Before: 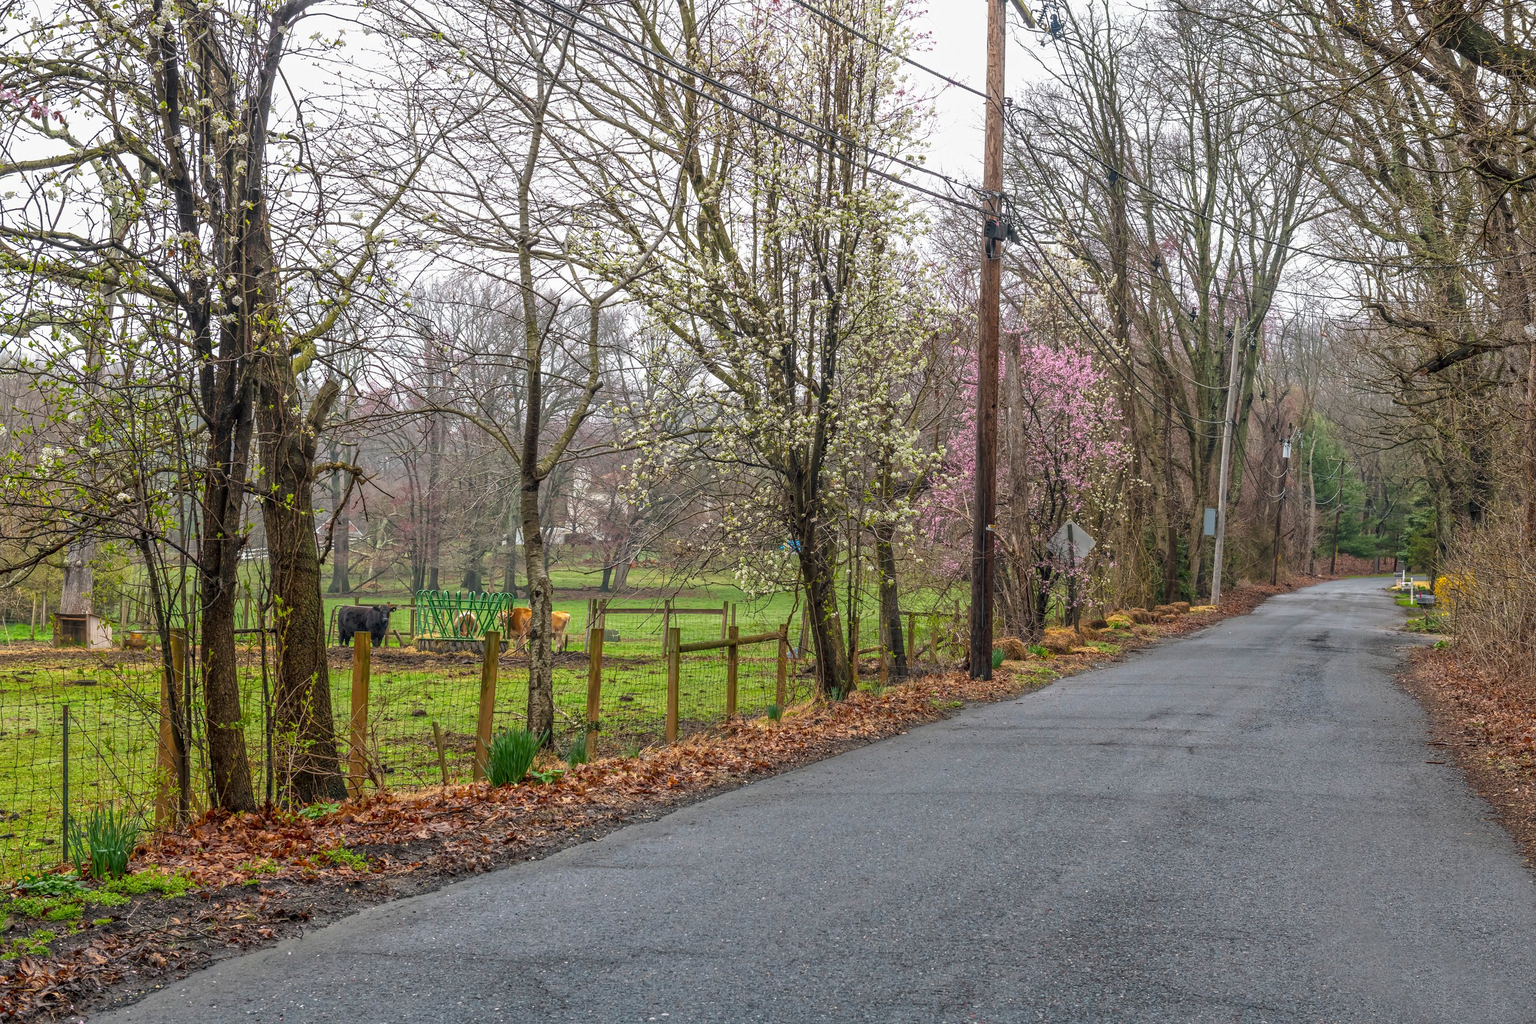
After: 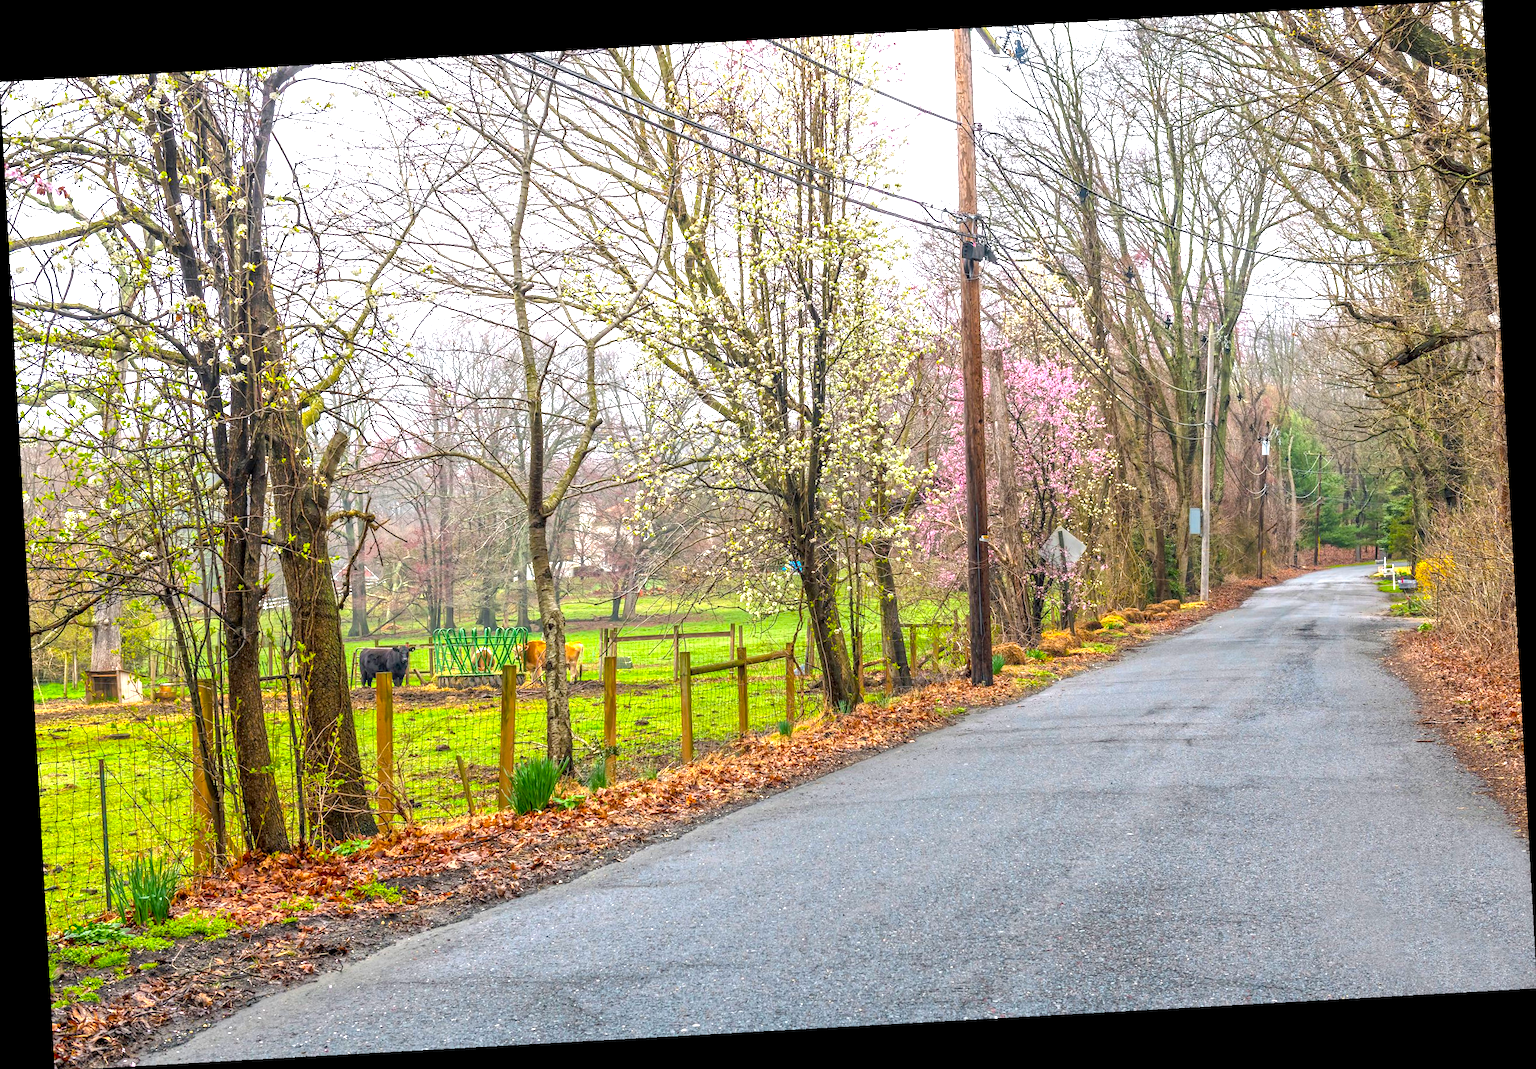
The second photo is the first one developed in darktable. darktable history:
rotate and perspective: rotation -3.18°, automatic cropping off
color balance rgb: perceptual saturation grading › global saturation 20%, global vibrance 20%
exposure: black level correction 0.001, exposure 1.129 EV, compensate exposure bias true, compensate highlight preservation false
